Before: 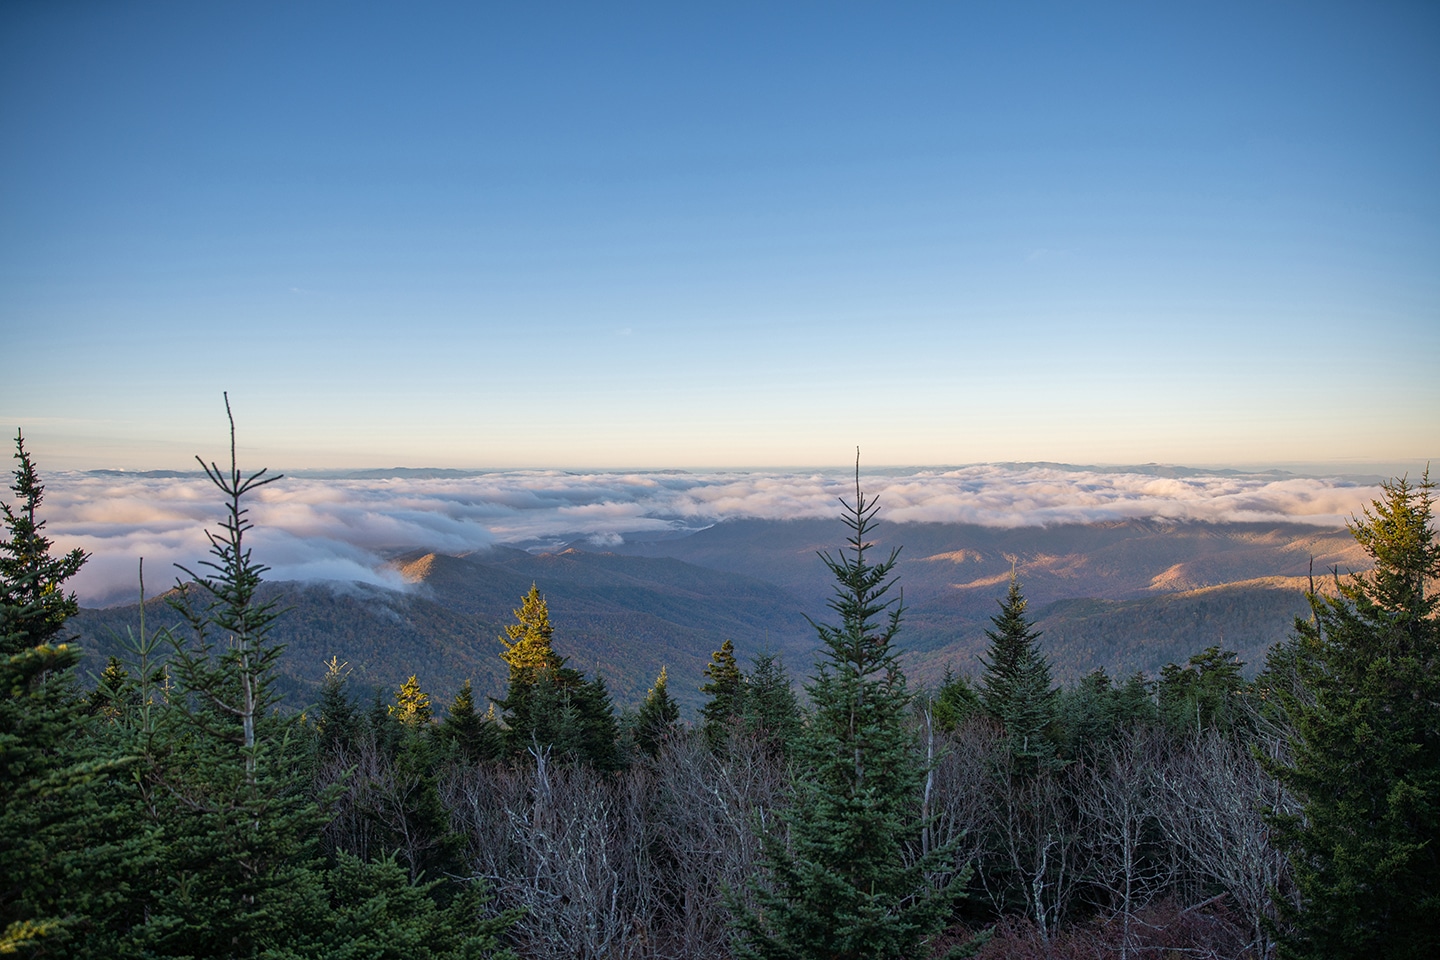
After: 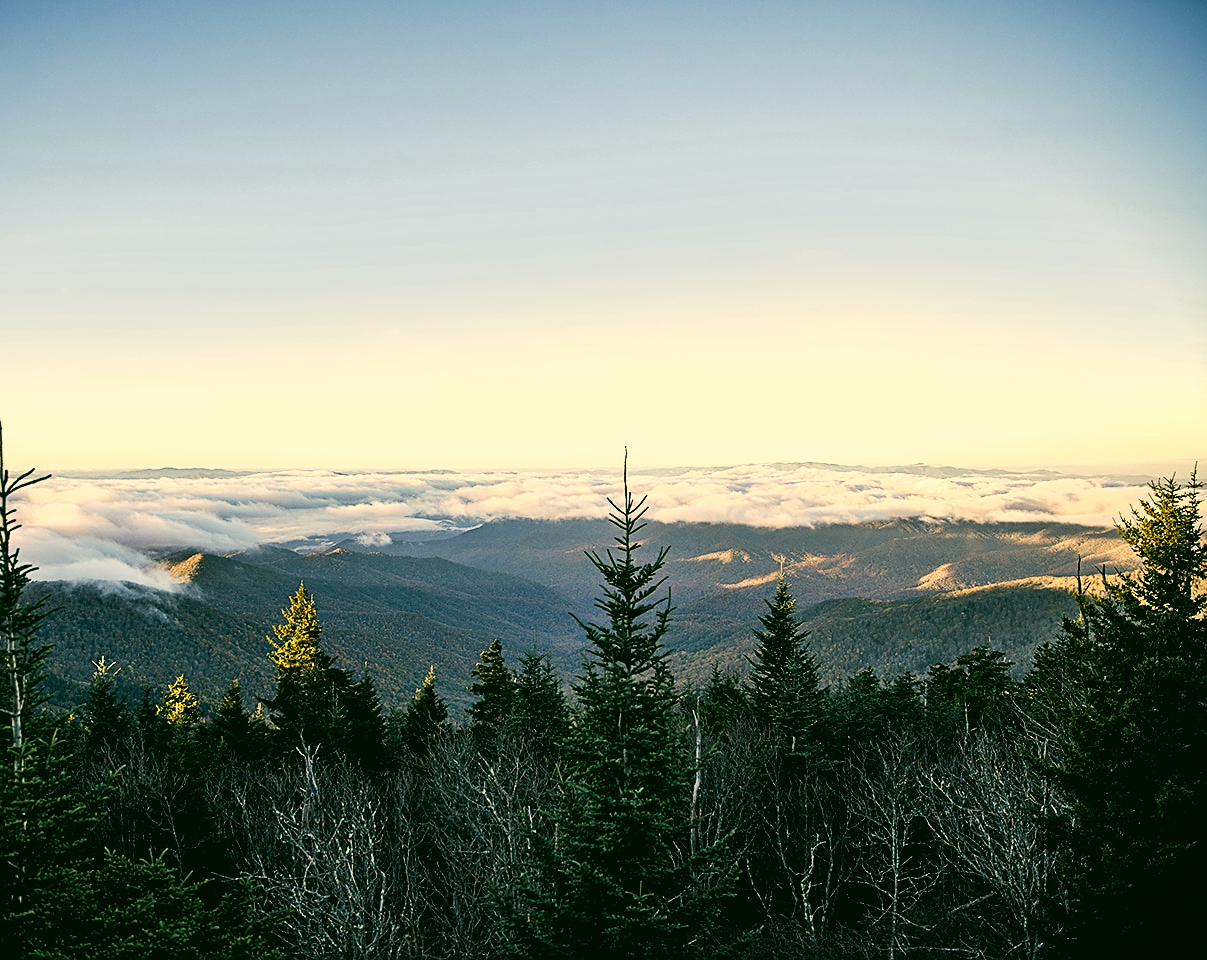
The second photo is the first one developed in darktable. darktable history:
tone curve: curves: ch0 [(0, 0) (0.003, 0.006) (0.011, 0.015) (0.025, 0.032) (0.044, 0.054) (0.069, 0.079) (0.1, 0.111) (0.136, 0.146) (0.177, 0.186) (0.224, 0.229) (0.277, 0.286) (0.335, 0.348) (0.399, 0.426) (0.468, 0.514) (0.543, 0.609) (0.623, 0.706) (0.709, 0.789) (0.801, 0.862) (0.898, 0.926) (1, 1)], preserve colors none
color correction: highlights a* 5.3, highlights b* 24.26, shadows a* -15.58, shadows b* 4.02
filmic rgb: black relative exposure -8.2 EV, white relative exposure 2.2 EV, threshold 3 EV, hardness 7.11, latitude 85.74%, contrast 1.696, highlights saturation mix -4%, shadows ↔ highlights balance -2.69%, color science v5 (2021), contrast in shadows safe, contrast in highlights safe, enable highlight reconstruction true
crop: left 16.145%
sharpen: on, module defaults
